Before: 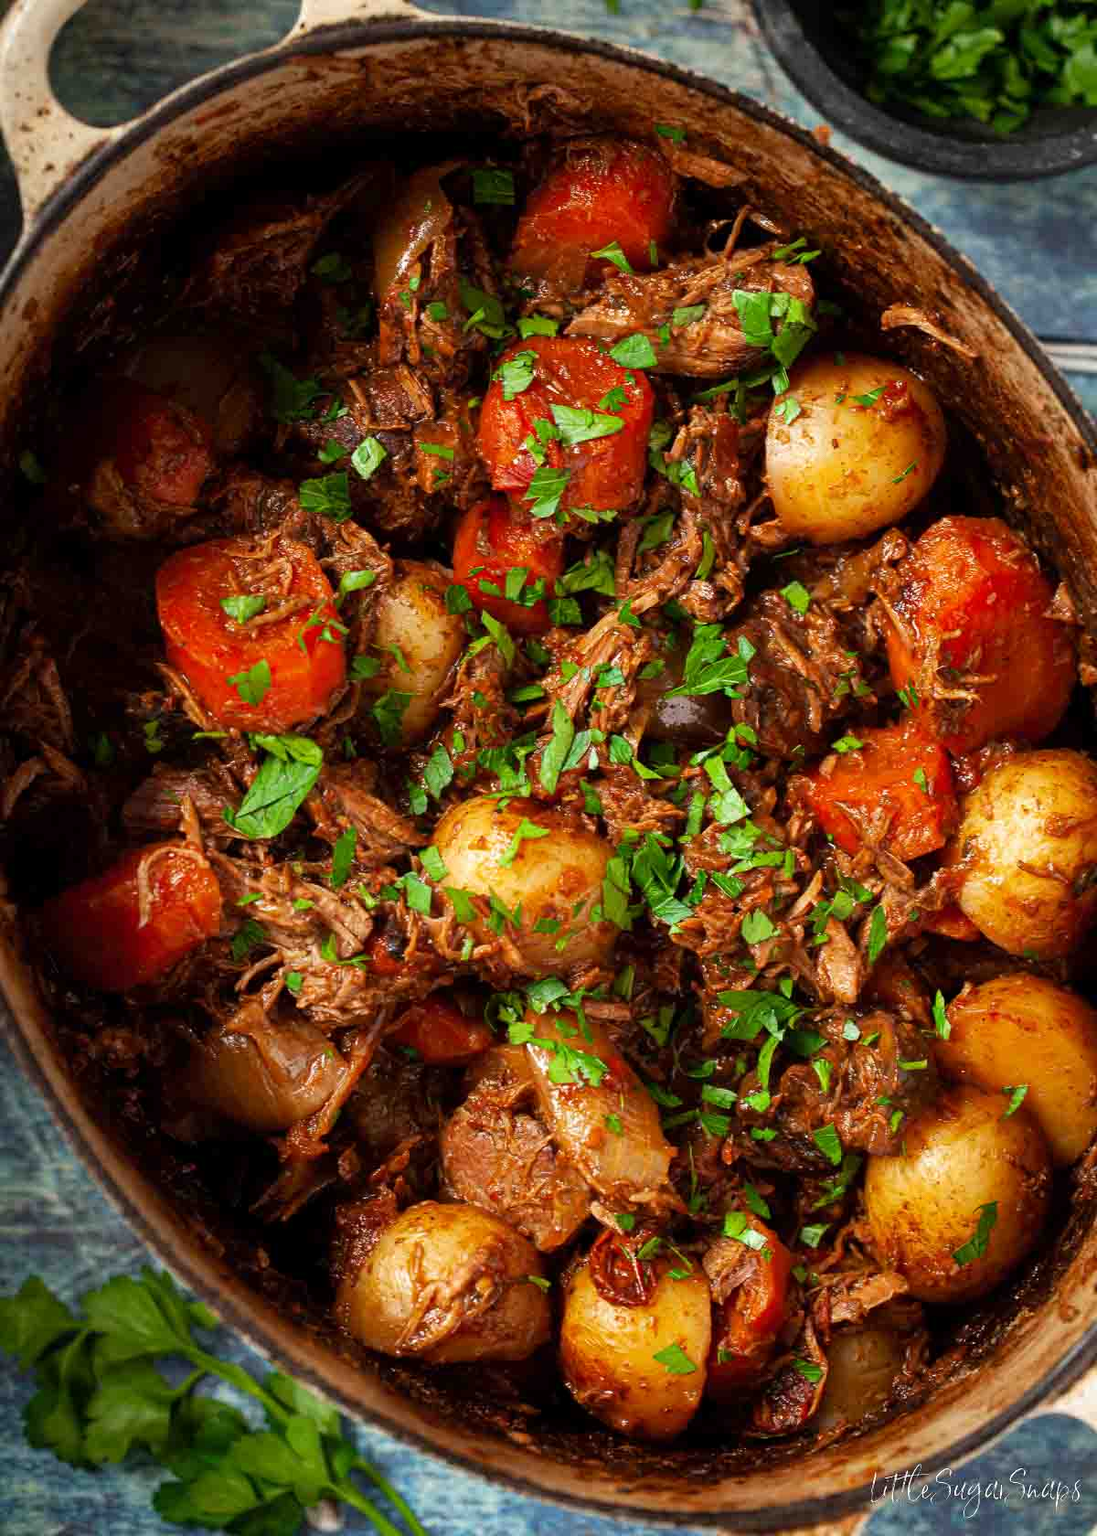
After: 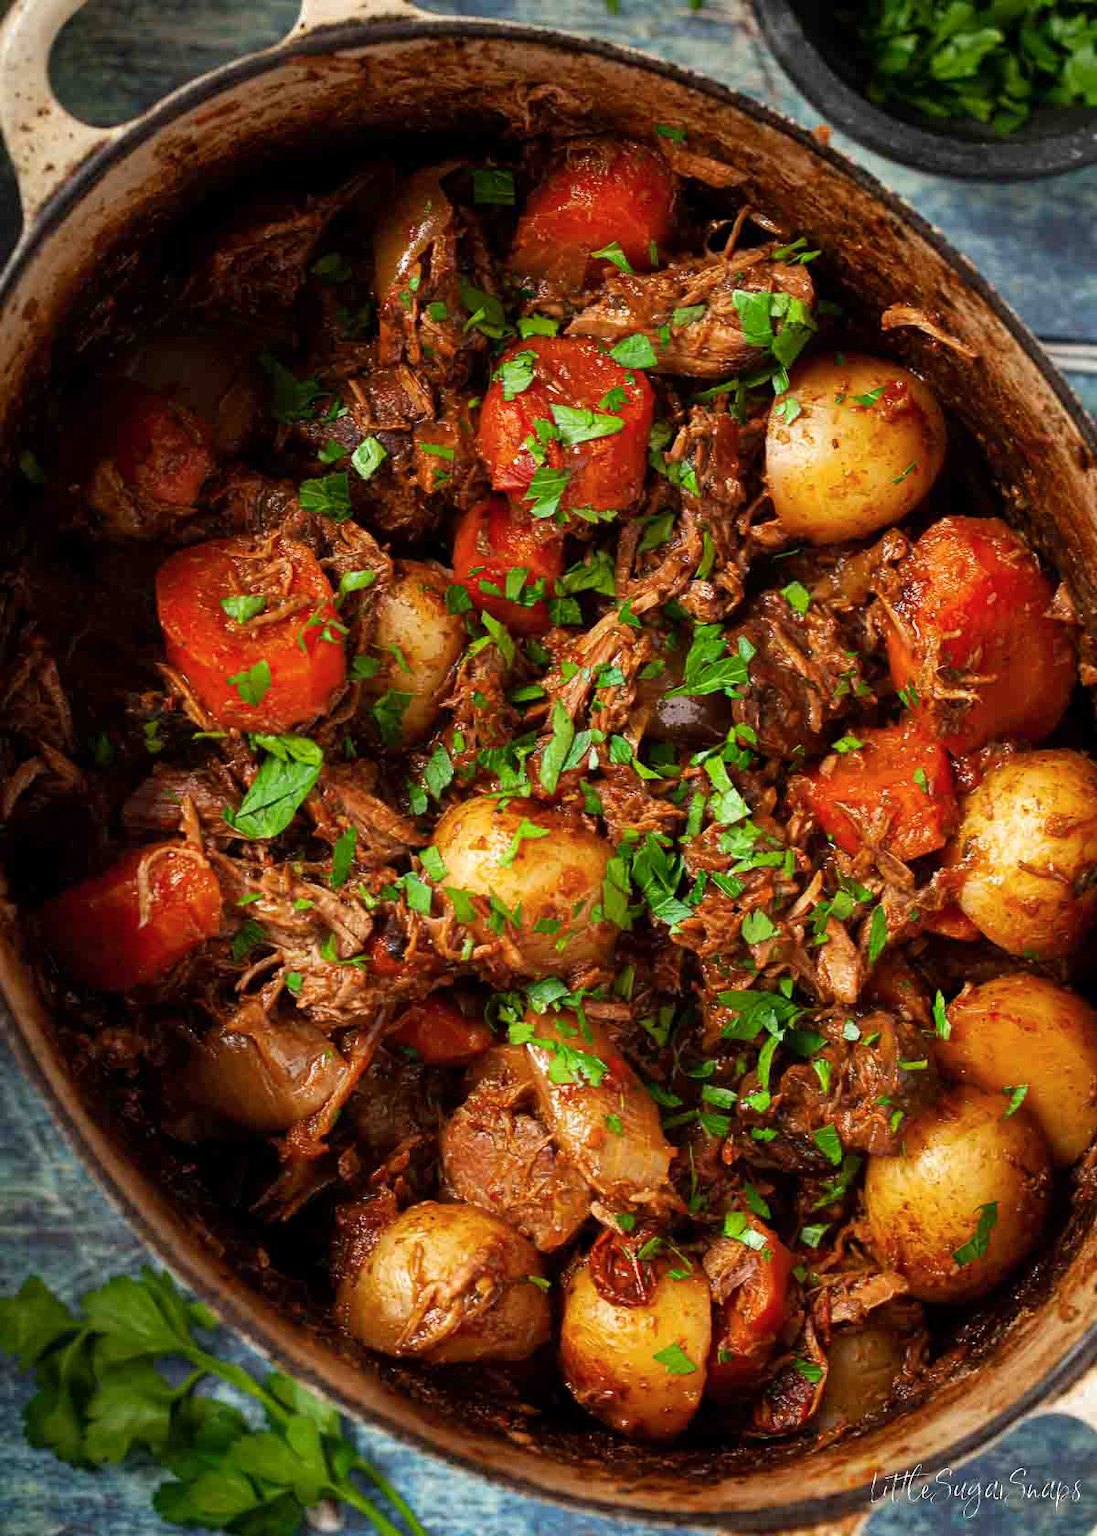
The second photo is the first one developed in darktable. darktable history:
color balance rgb: perceptual saturation grading › global saturation 0.532%
